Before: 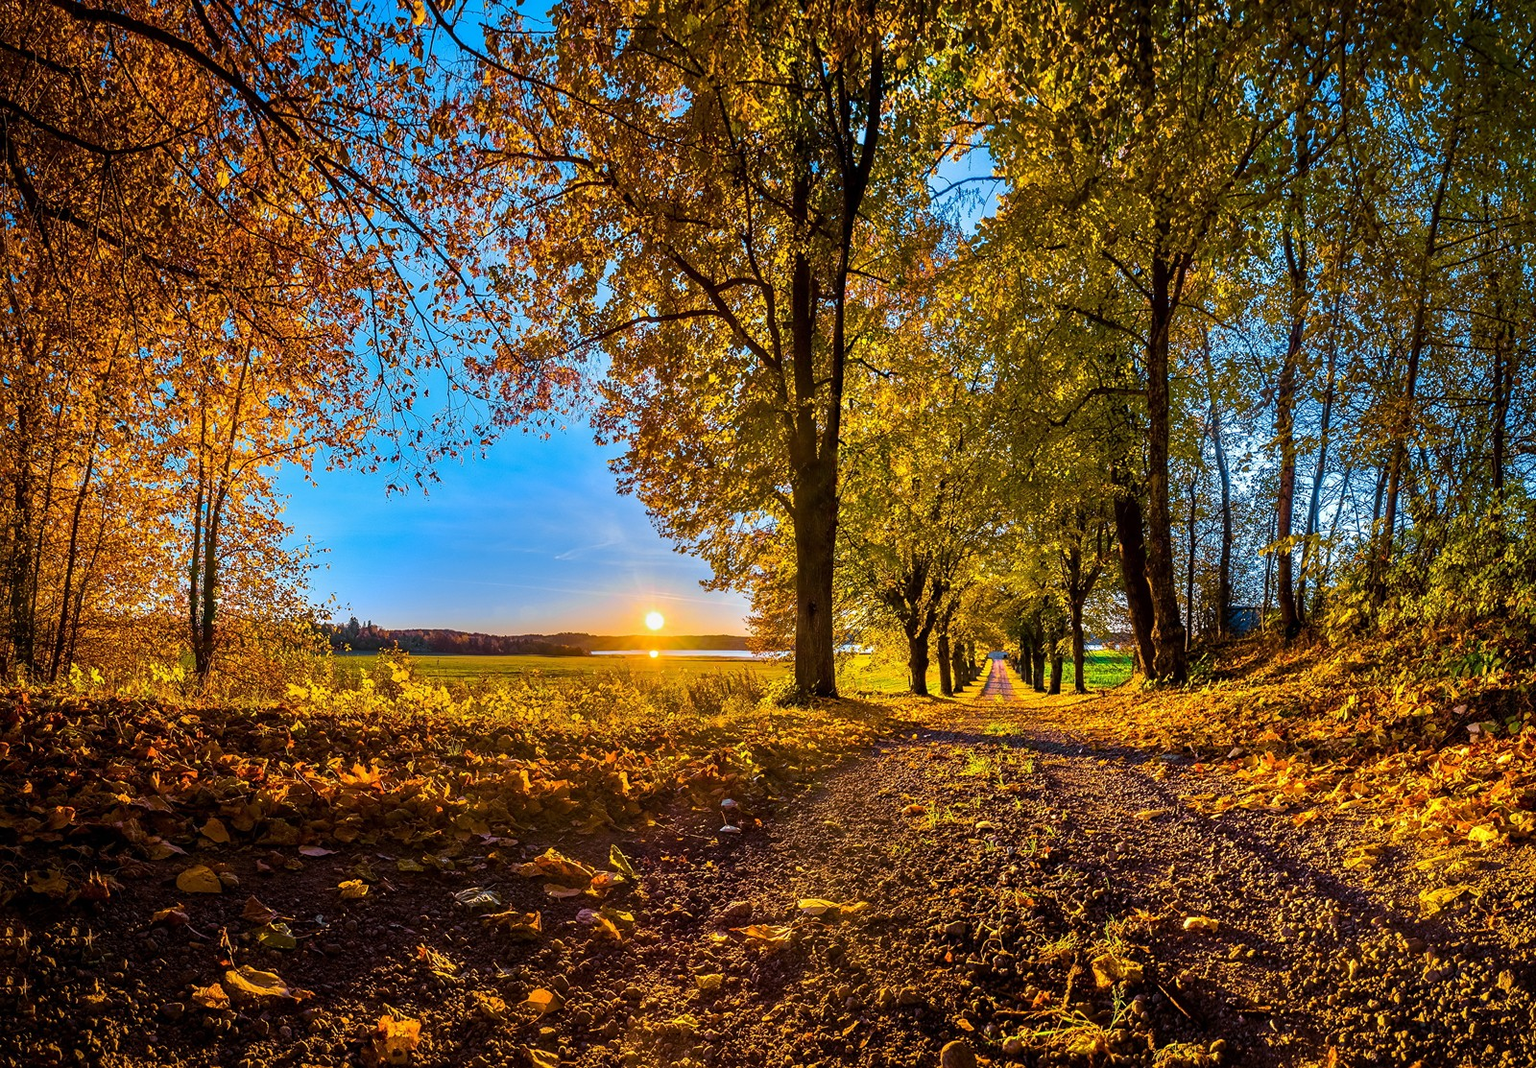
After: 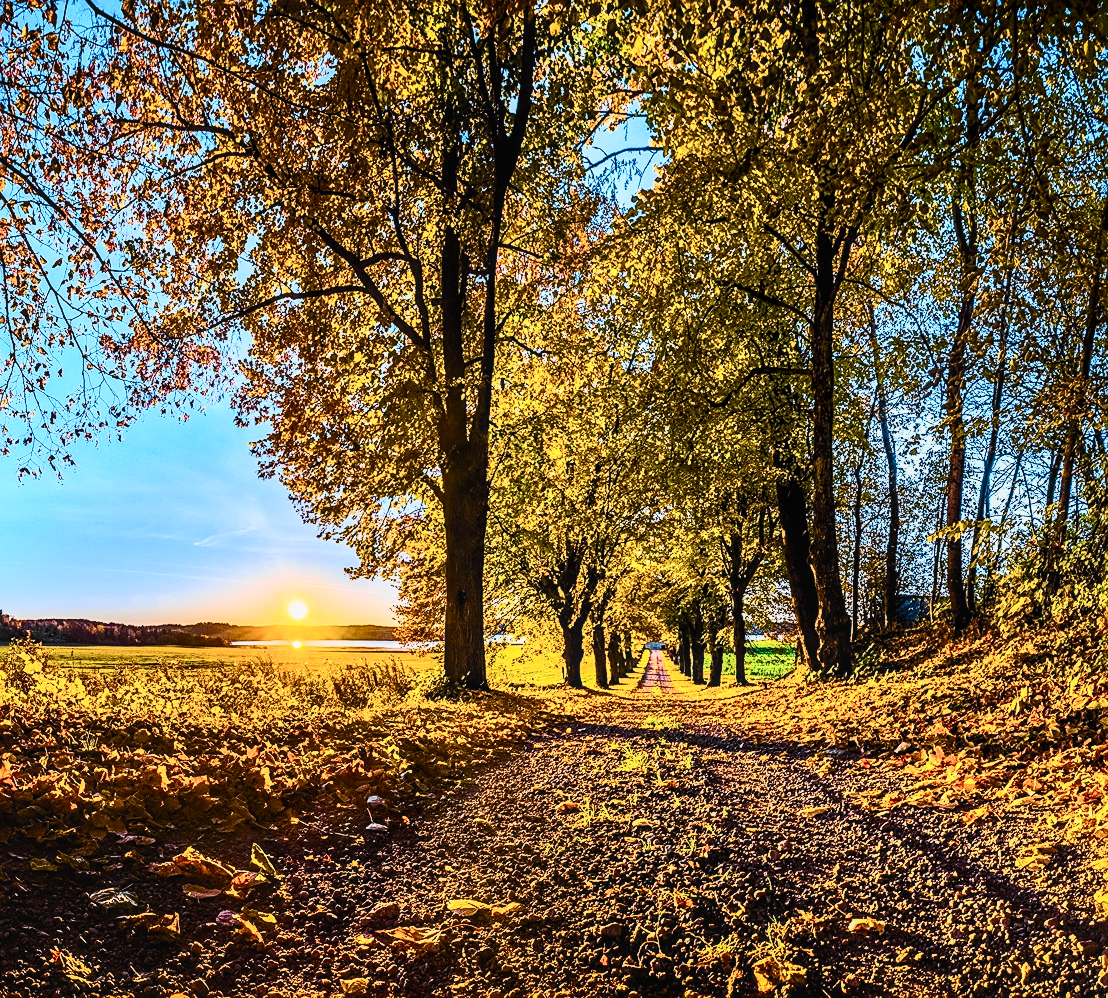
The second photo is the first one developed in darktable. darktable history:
local contrast: detail 130%
contrast brightness saturation: contrast 0.616, brightness 0.344, saturation 0.137
sharpen: on, module defaults
crop and rotate: left 24.045%, top 3.399%, right 6.694%, bottom 6.926%
haze removal: strength 0.246, distance 0.256, compatibility mode true, adaptive false
filmic rgb: black relative exposure -7.65 EV, white relative exposure 4.56 EV, threshold 5.99 EV, hardness 3.61, contrast 0.988, enable highlight reconstruction true
shadows and highlights: shadows -40.72, highlights 62.54, soften with gaussian
